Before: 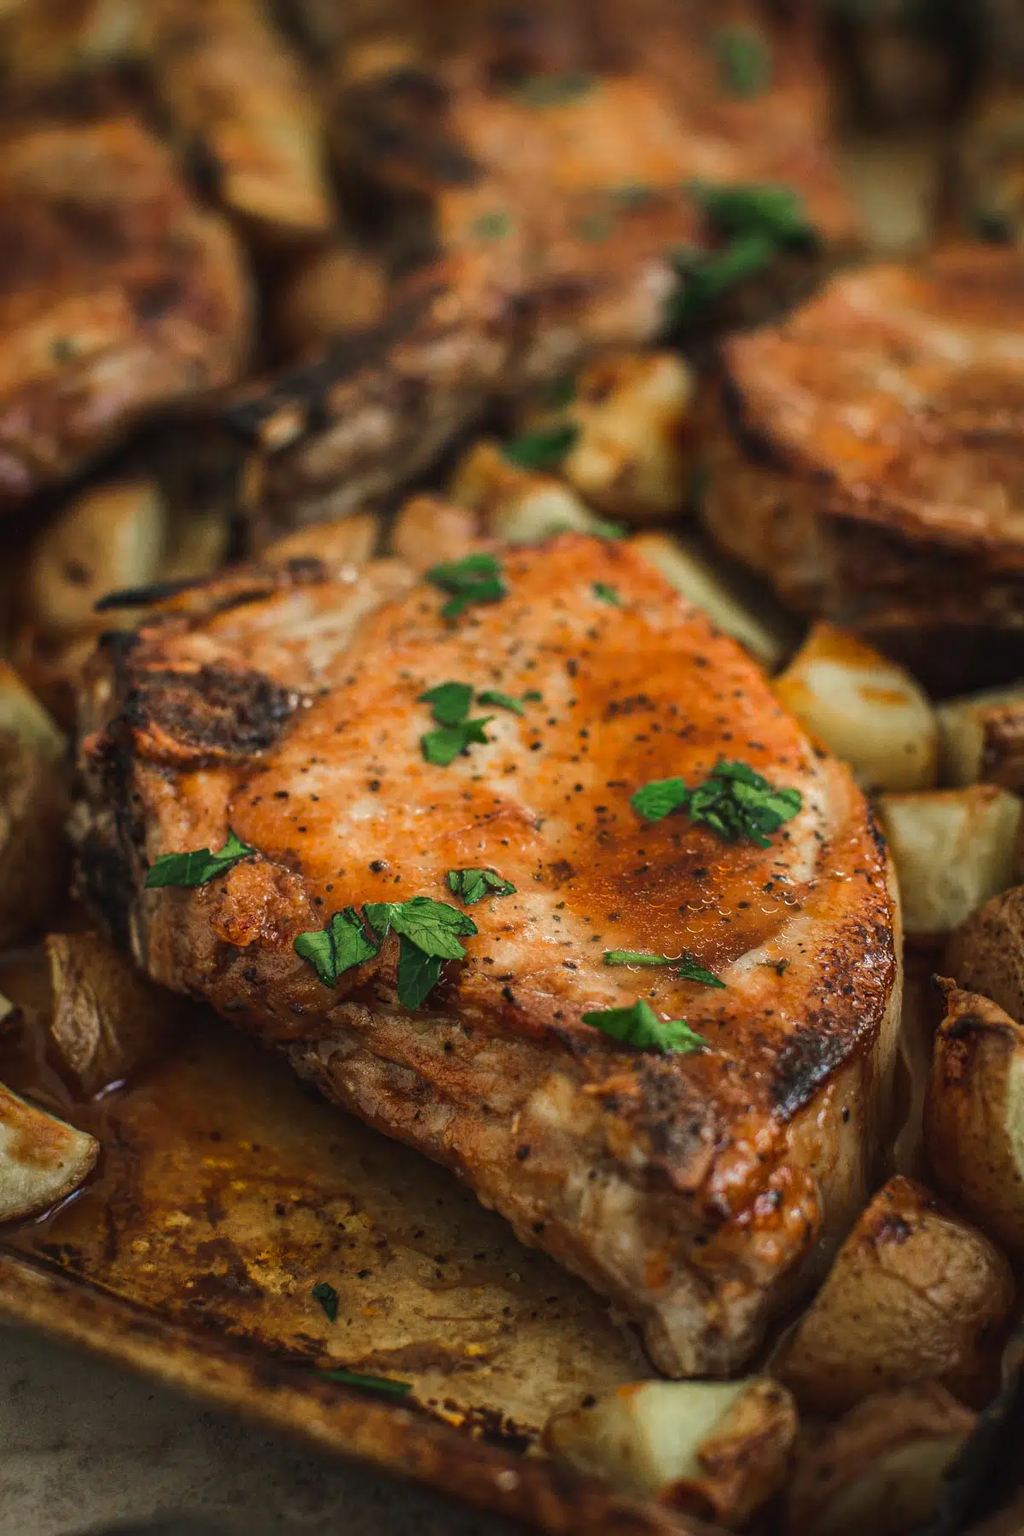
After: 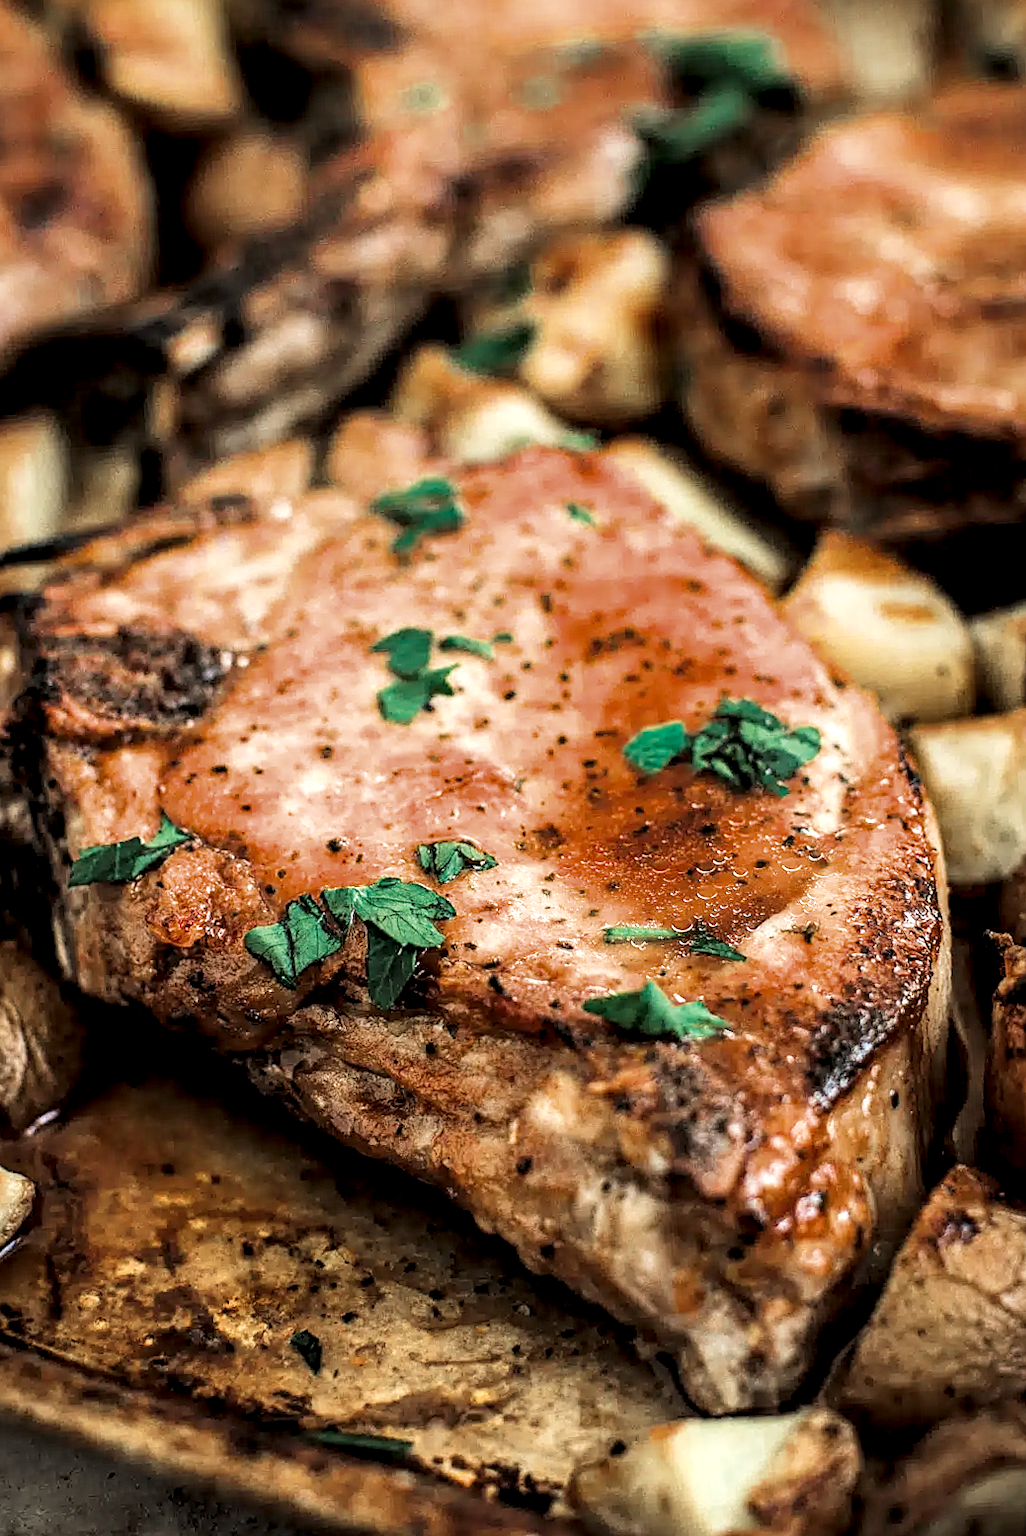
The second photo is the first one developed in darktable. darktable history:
crop and rotate: angle 3.55°, left 5.478%, top 5.704%
local contrast: detail 135%, midtone range 0.744
sharpen: on, module defaults
filmic rgb: black relative exposure -5.1 EV, white relative exposure 3.99 EV, hardness 2.91, contrast 1.299, highlights saturation mix -29.85%, iterations of high-quality reconstruction 0
color zones: curves: ch0 [(0, 0.5) (0.125, 0.4) (0.25, 0.5) (0.375, 0.4) (0.5, 0.4) (0.625, 0.35) (0.75, 0.35) (0.875, 0.5)]; ch1 [(0, 0.35) (0.125, 0.45) (0.25, 0.35) (0.375, 0.35) (0.5, 0.35) (0.625, 0.35) (0.75, 0.45) (0.875, 0.35)]; ch2 [(0, 0.6) (0.125, 0.5) (0.25, 0.5) (0.375, 0.6) (0.5, 0.6) (0.625, 0.5) (0.75, 0.5) (0.875, 0.5)]
exposure: black level correction 0, exposure 1.199 EV, compensate highlight preservation false
